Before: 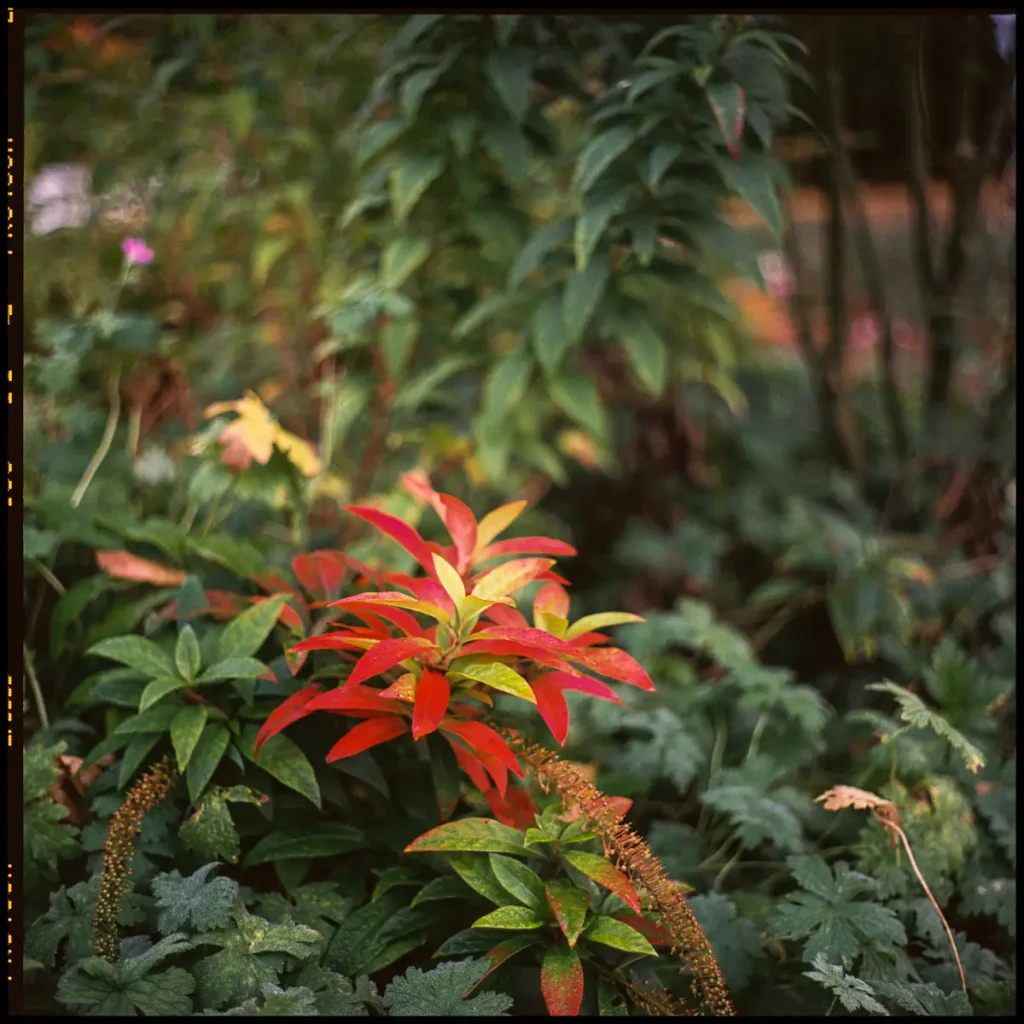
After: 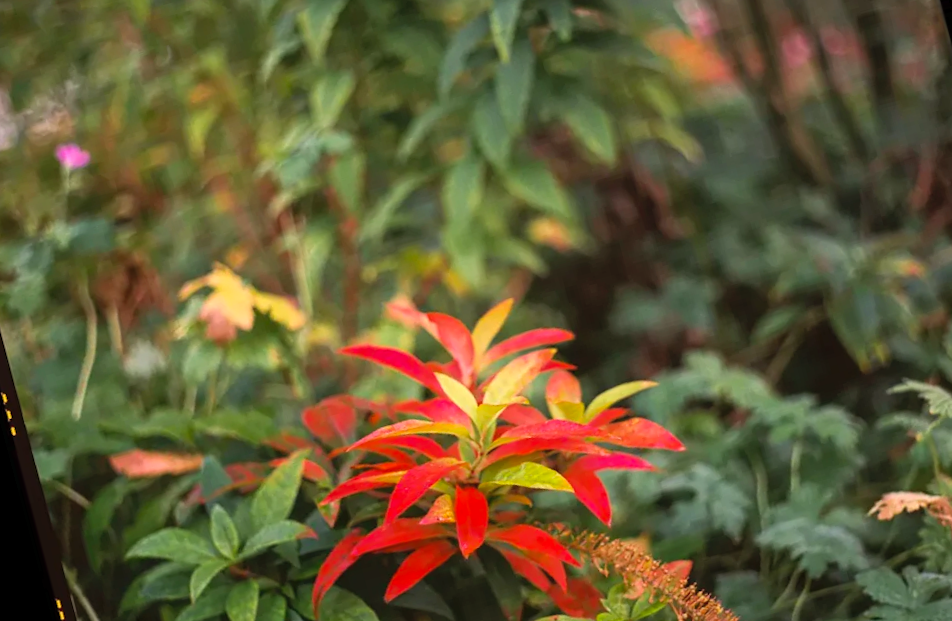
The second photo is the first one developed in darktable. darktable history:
contrast brightness saturation: brightness 0.09, saturation 0.19
rotate and perspective: rotation -14.8°, crop left 0.1, crop right 0.903, crop top 0.25, crop bottom 0.748
crop and rotate: right 5.167%
